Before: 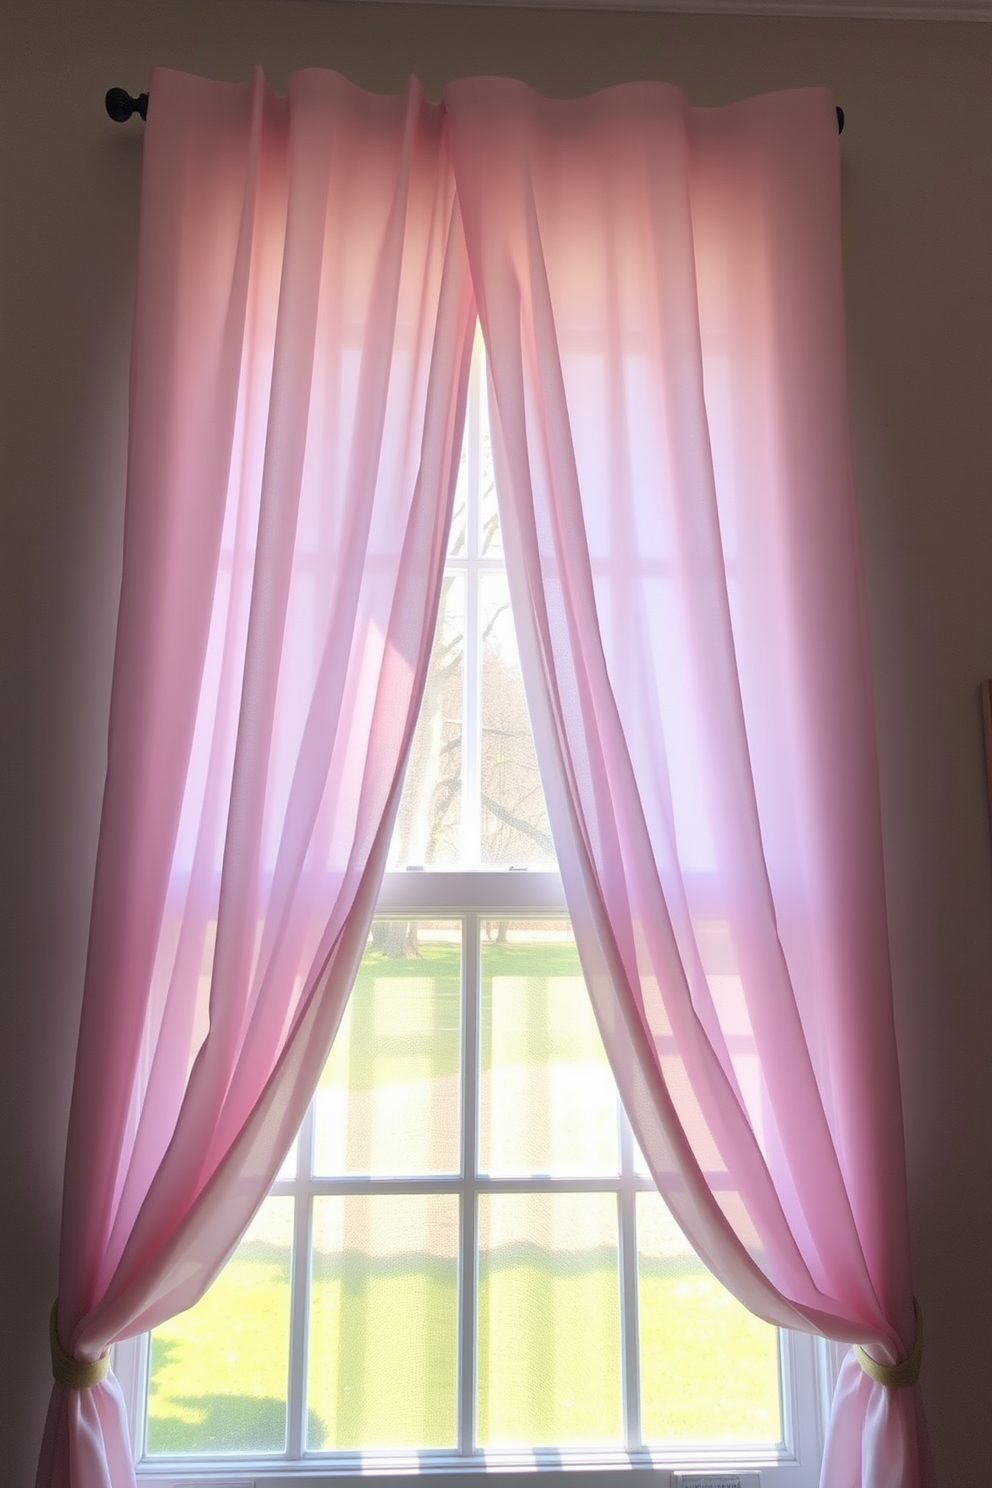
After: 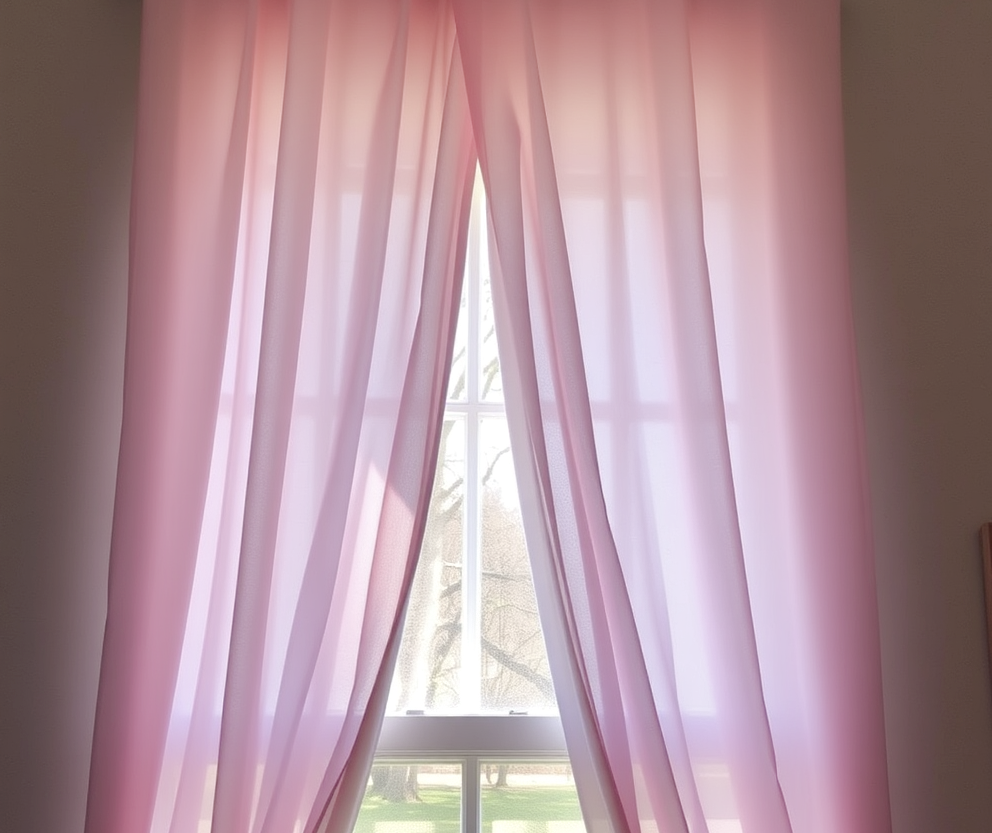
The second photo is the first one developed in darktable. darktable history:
shadows and highlights: shadows 11.43, white point adjustment 1.21, soften with gaussian
color balance rgb: perceptual saturation grading › global saturation -10.28%, perceptual saturation grading › highlights -26.925%, perceptual saturation grading › shadows 21.371%, perceptual brilliance grading › mid-tones 10.845%, perceptual brilliance grading › shadows 14.698%
crop and rotate: top 10.526%, bottom 33.426%
